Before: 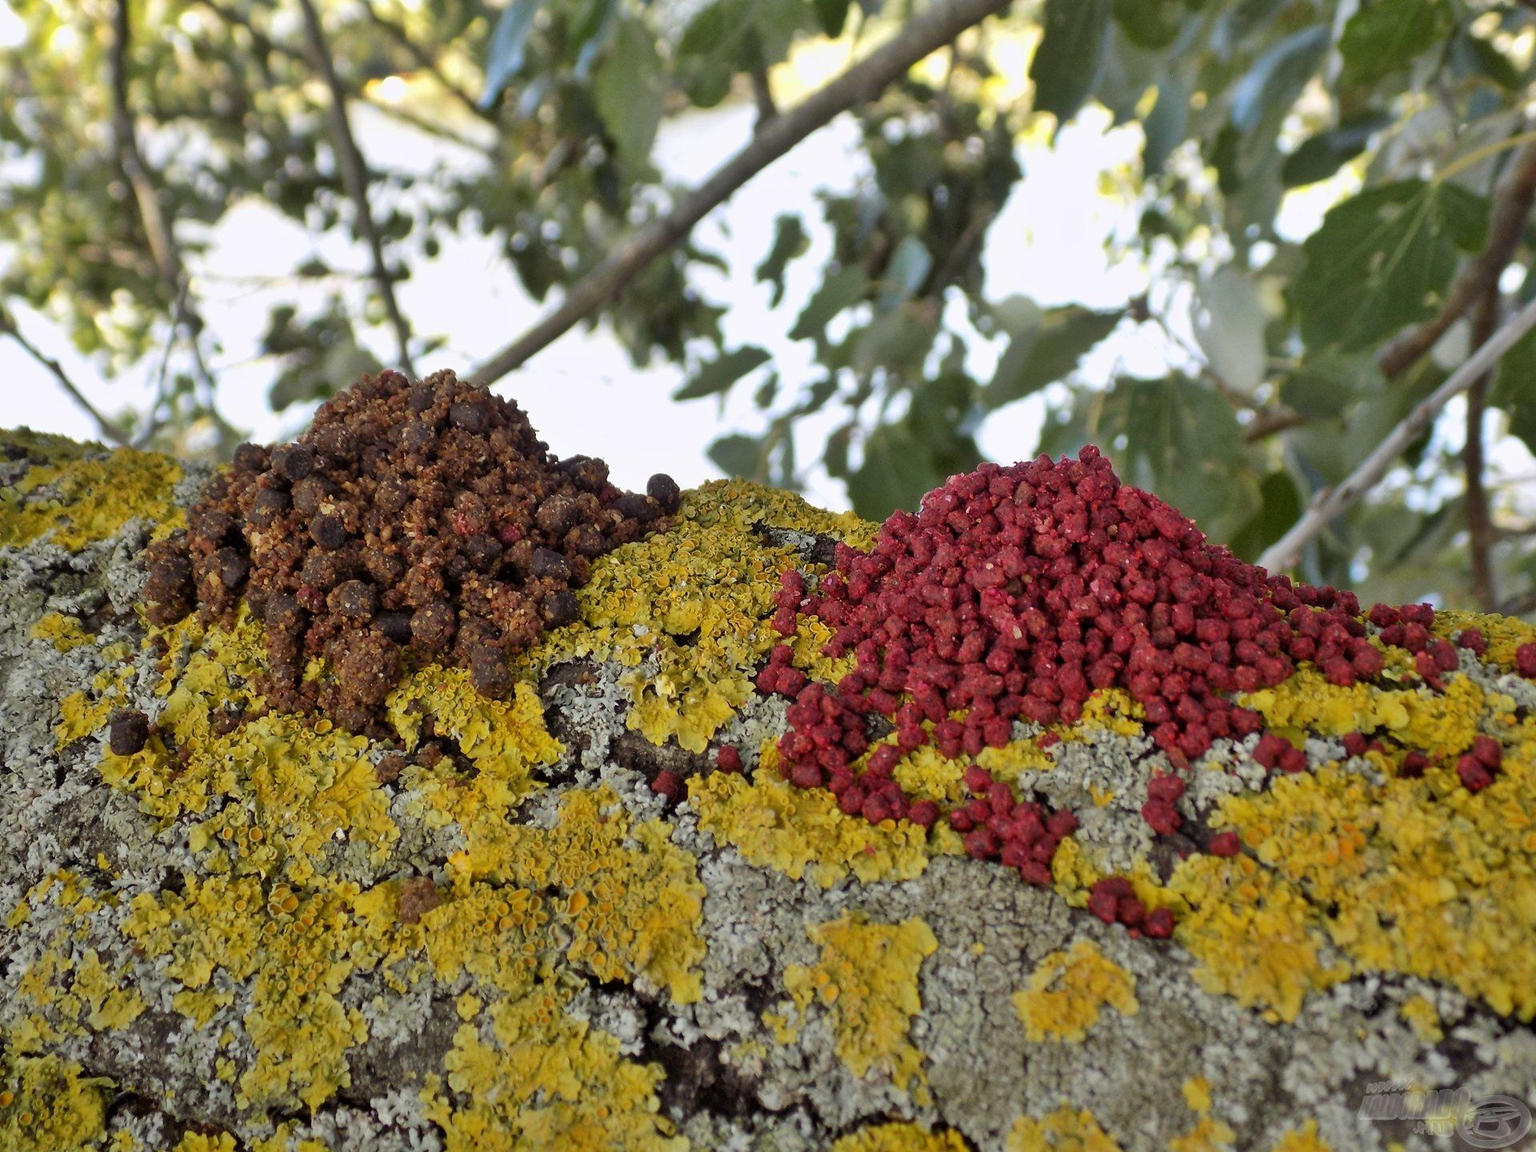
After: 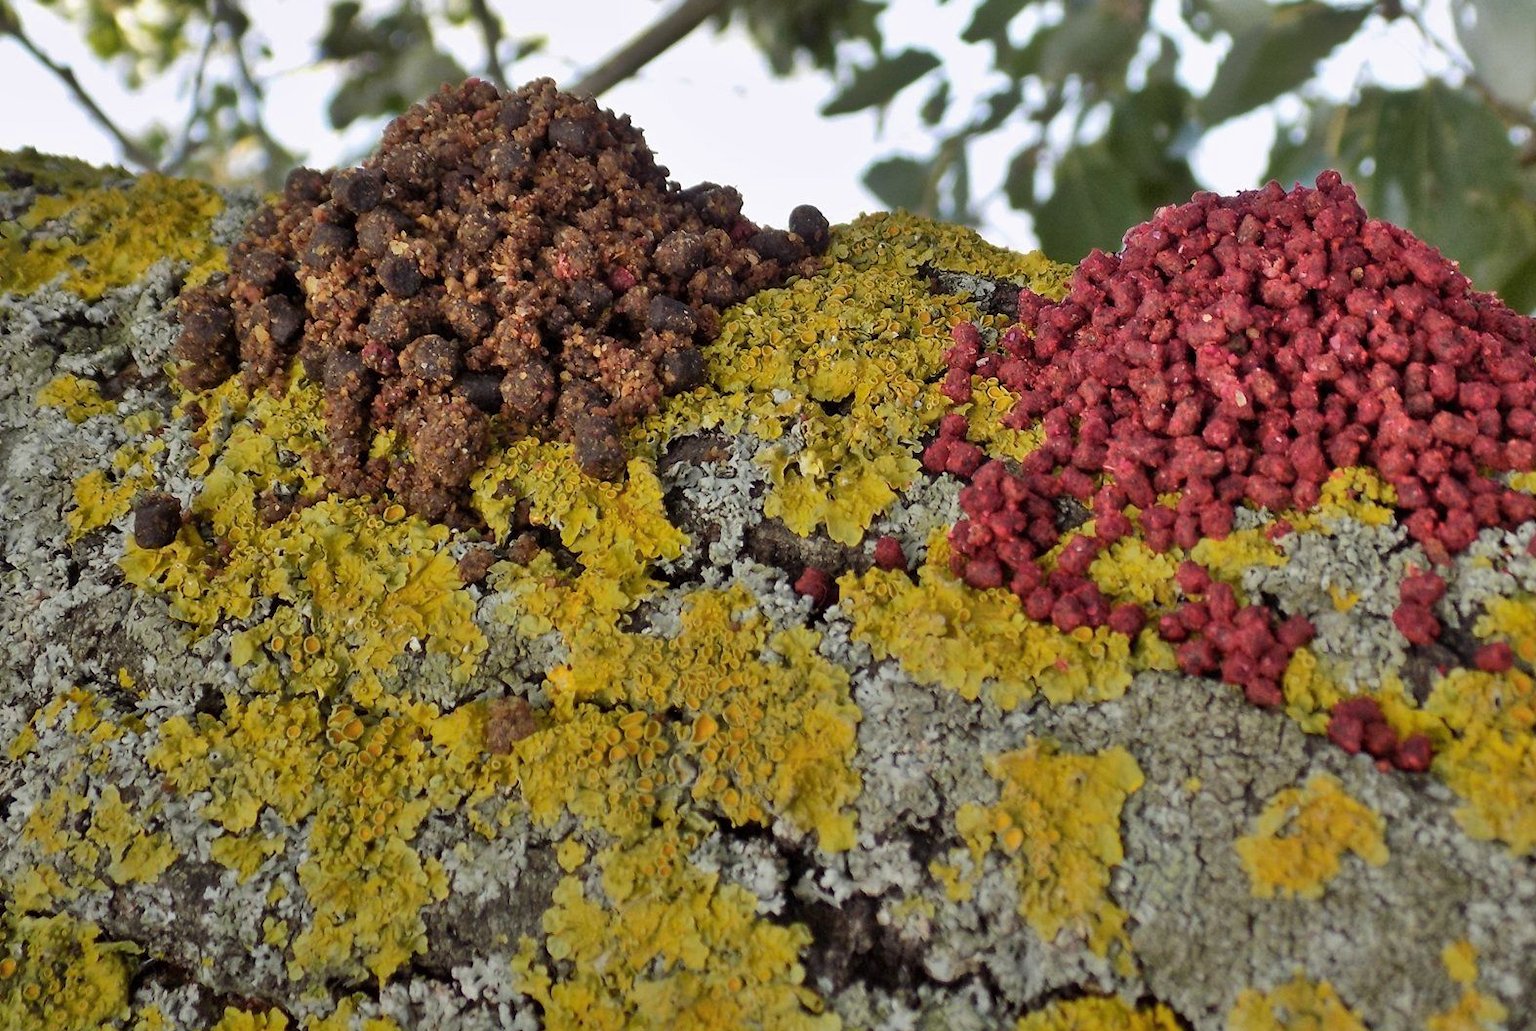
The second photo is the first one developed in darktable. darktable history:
shadows and highlights: soften with gaussian
crop: top 26.576%, right 17.982%
color zones: curves: ch0 [(0, 0.465) (0.092, 0.596) (0.289, 0.464) (0.429, 0.453) (0.571, 0.464) (0.714, 0.455) (0.857, 0.462) (1, 0.465)]
